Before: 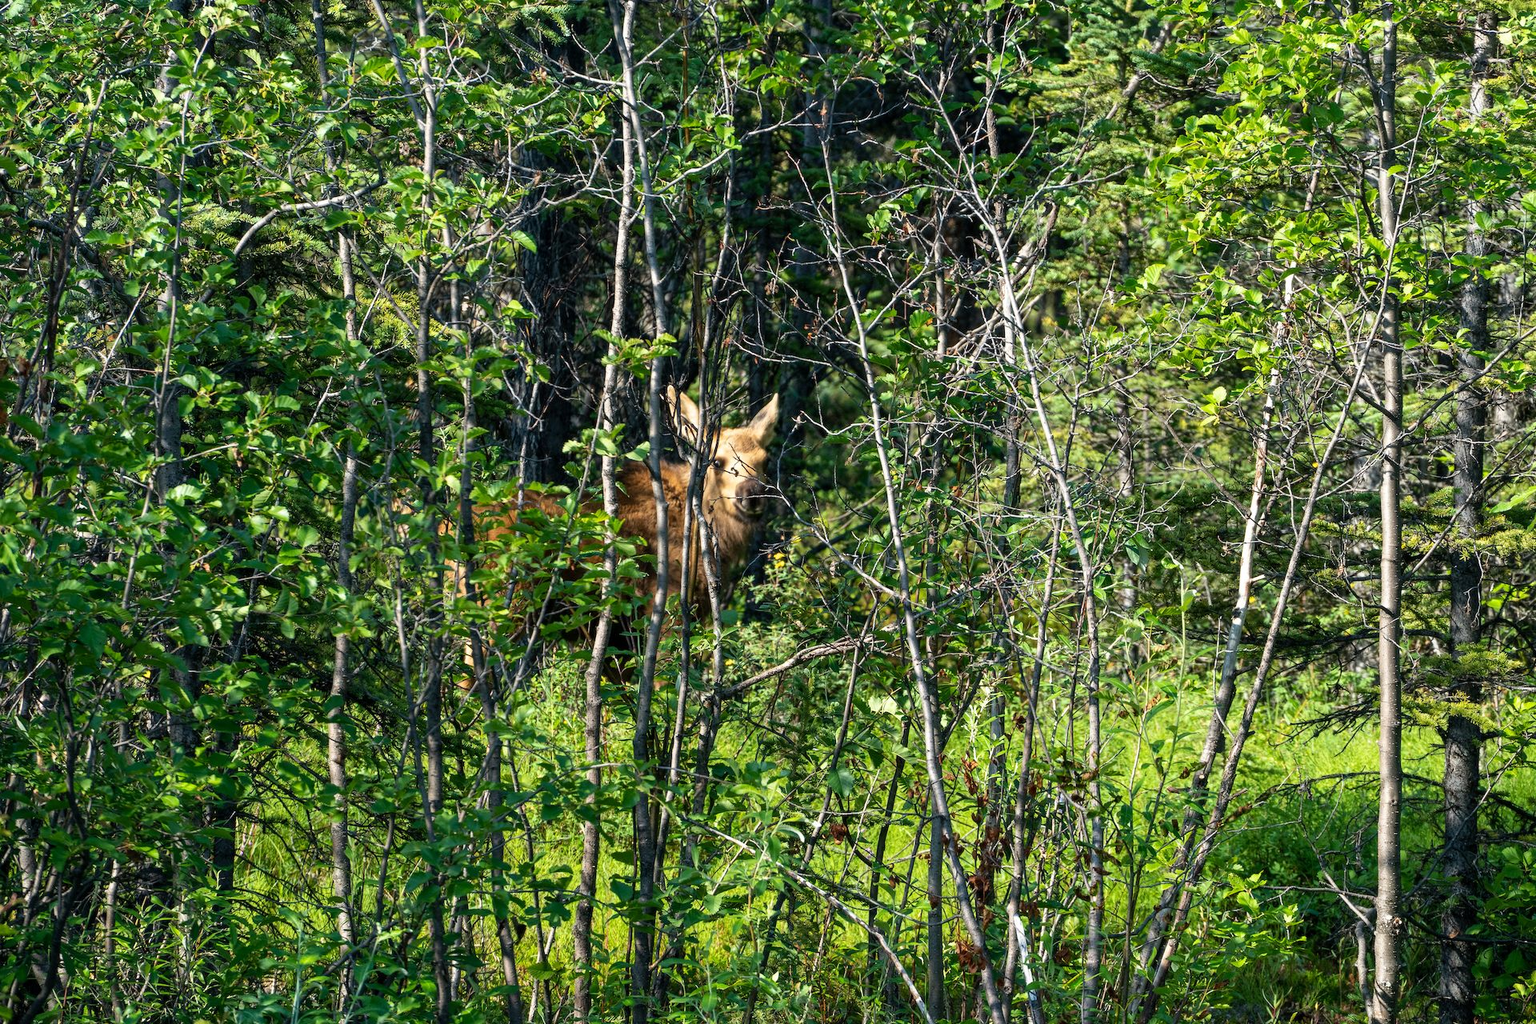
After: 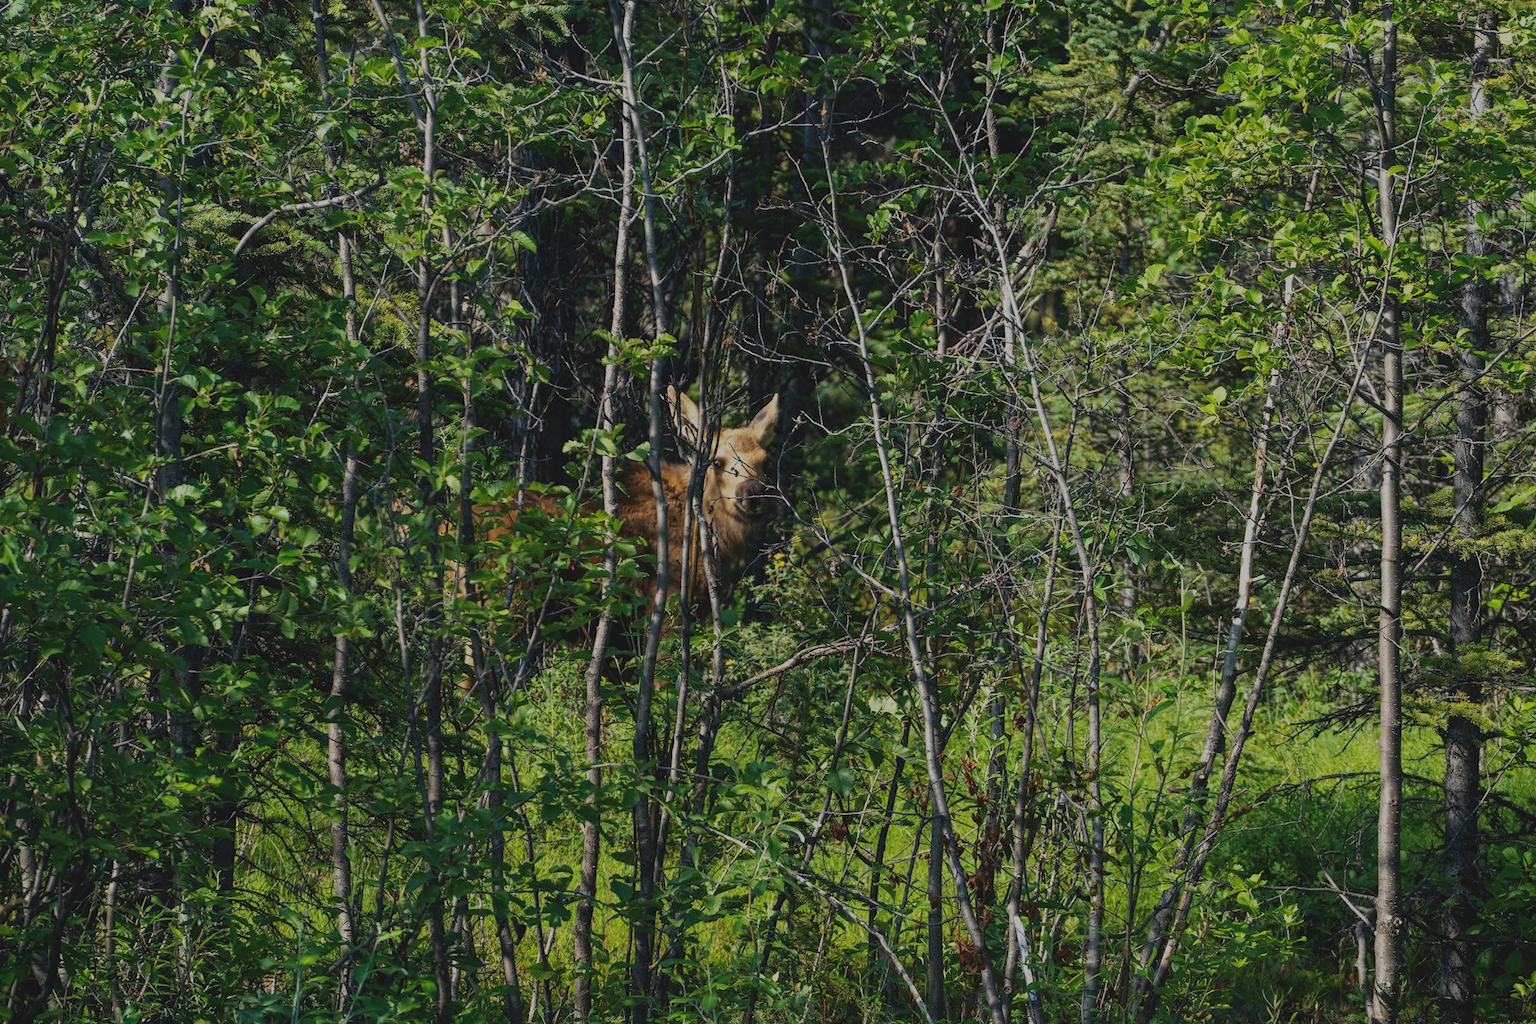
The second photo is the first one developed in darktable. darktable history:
exposure: black level correction -0.017, exposure -1.101 EV, compensate highlight preservation false
